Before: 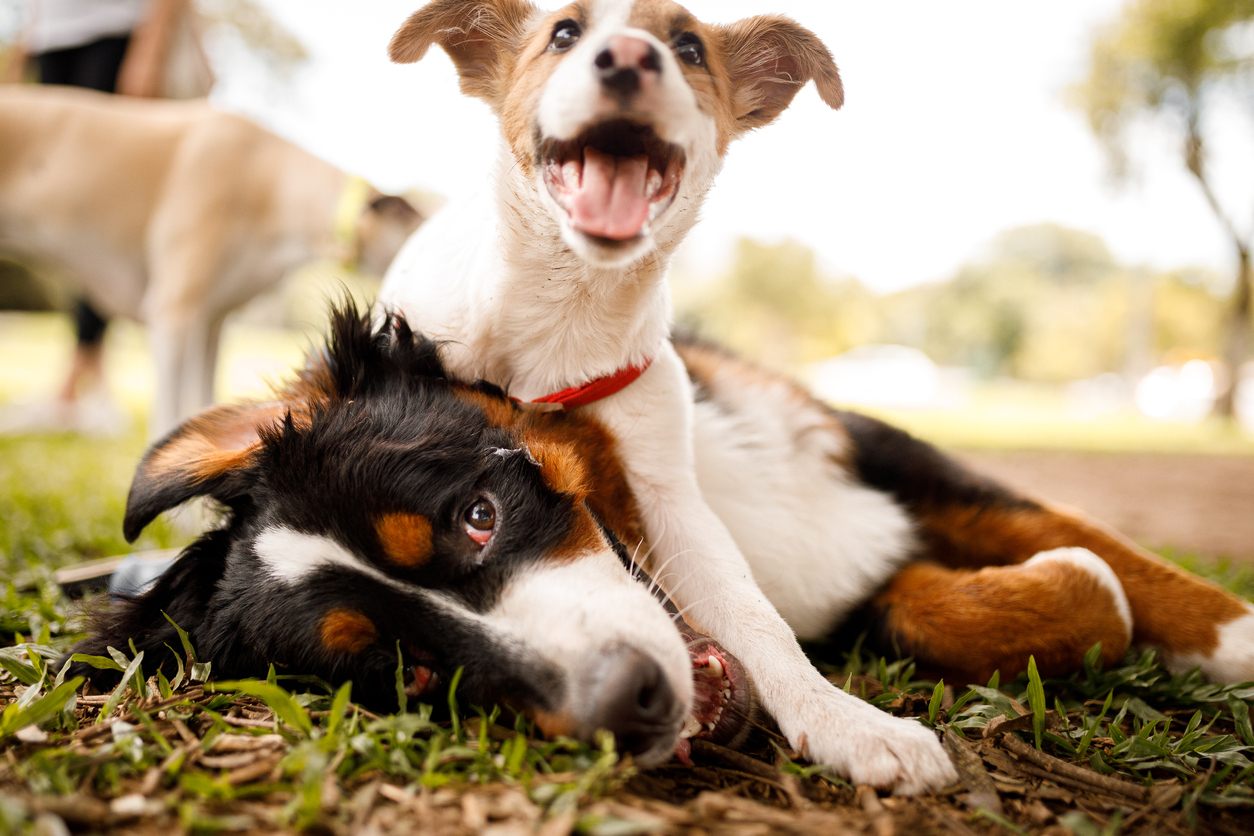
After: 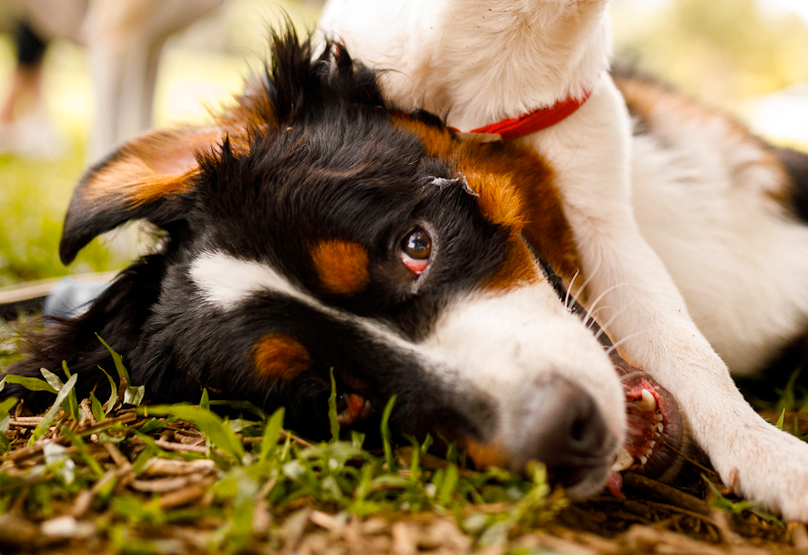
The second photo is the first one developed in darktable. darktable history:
crop and rotate: angle -1.12°, left 3.71%, top 31.592%, right 29.915%
color balance rgb: linear chroma grading › global chroma 15.2%, perceptual saturation grading › global saturation 2.032%, perceptual saturation grading › highlights -1.444%, perceptual saturation grading › mid-tones 4.063%, perceptual saturation grading › shadows 8.717%
